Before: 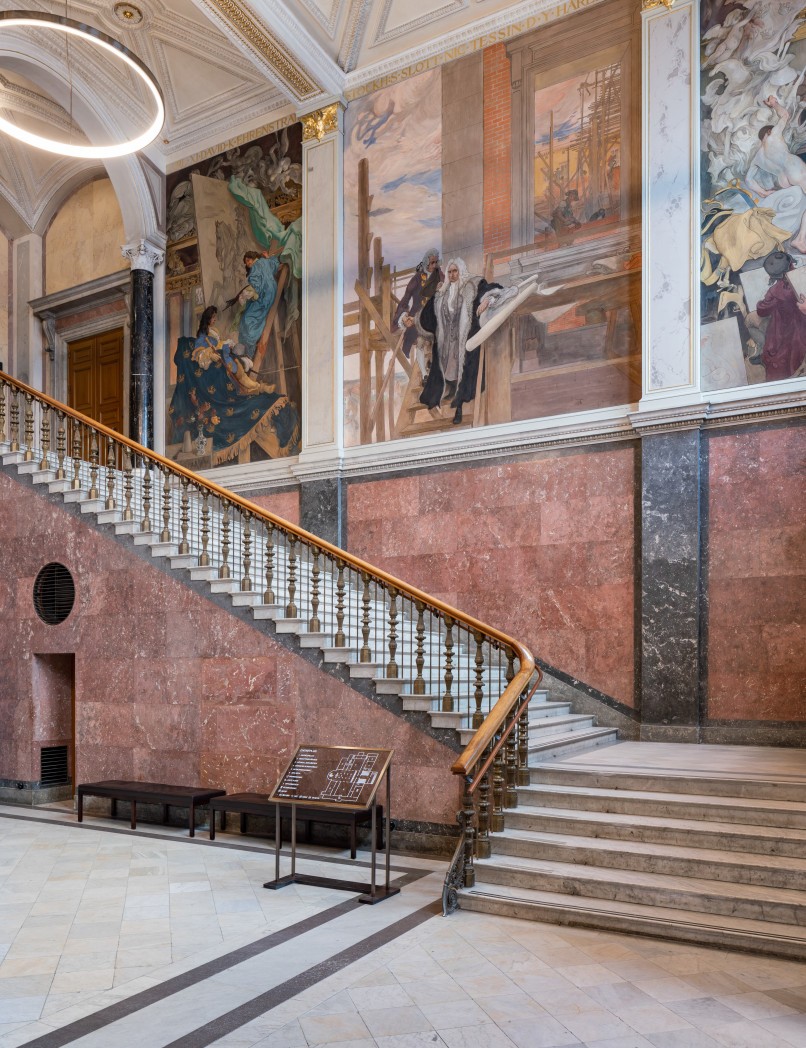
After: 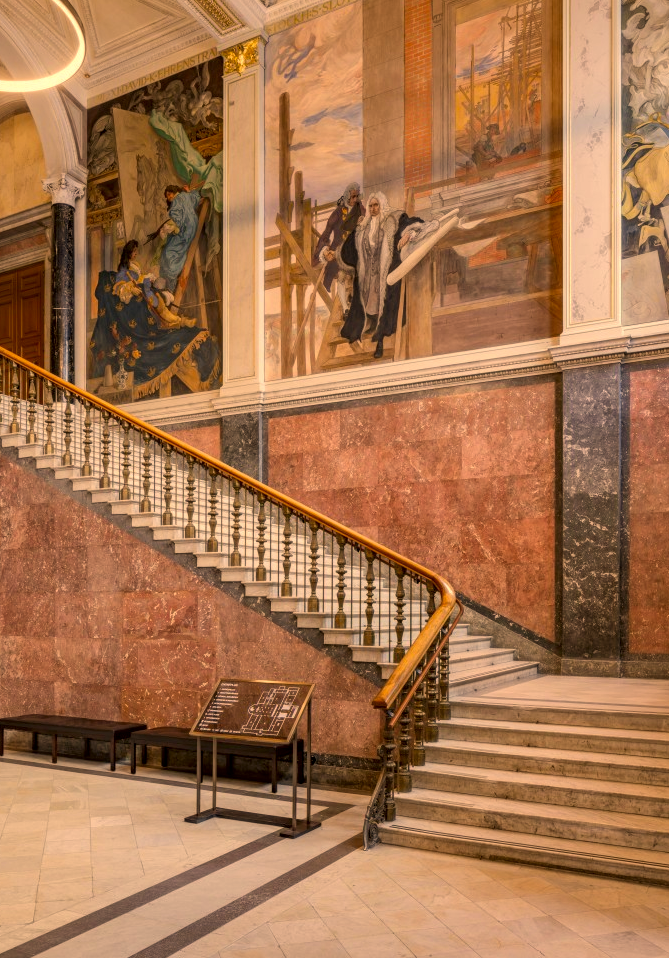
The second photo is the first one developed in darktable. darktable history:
local contrast: on, module defaults
crop: left 9.833%, top 6.336%, right 7.136%, bottom 2.215%
color correction: highlights a* 17.99, highlights b* 35.59, shadows a* 1.67, shadows b* 6.68, saturation 1.04
shadows and highlights: shadows 30.19
